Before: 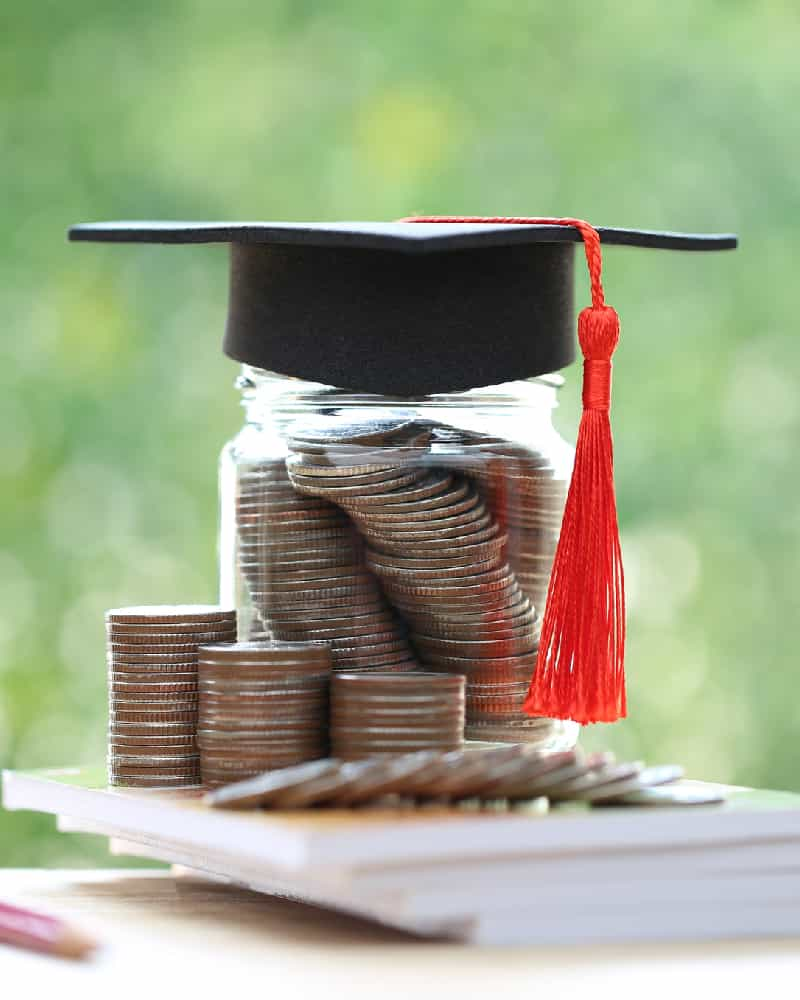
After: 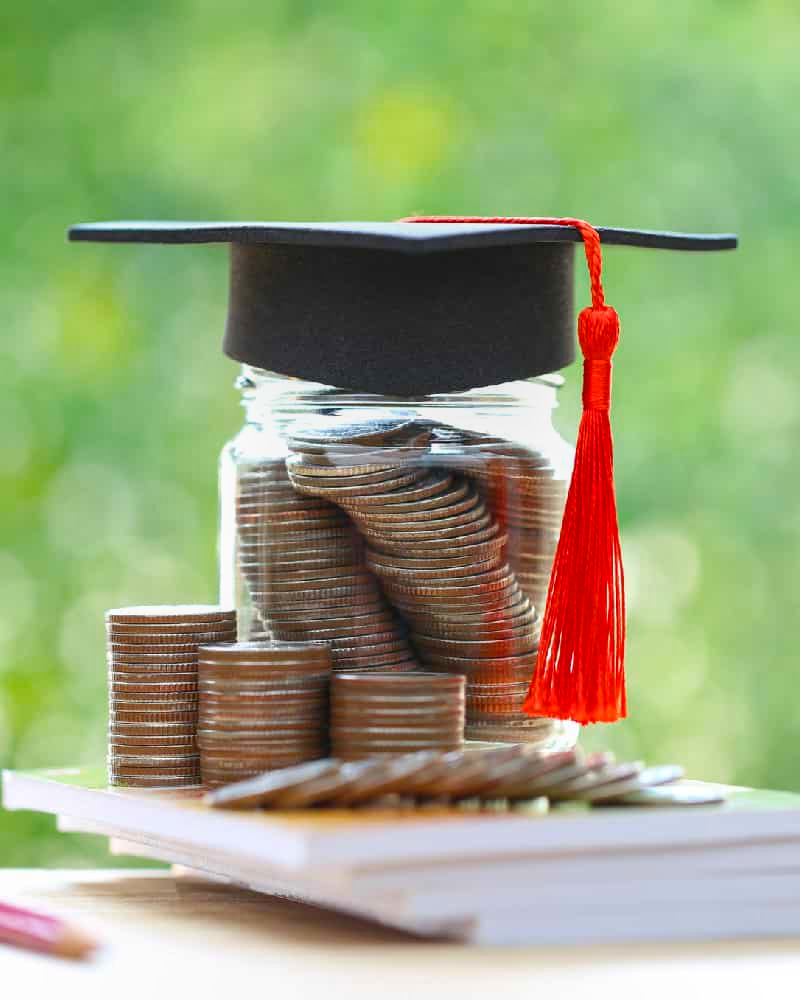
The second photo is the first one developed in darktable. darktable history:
local contrast: detail 109%
color balance rgb: linear chroma grading › global chroma 20.138%, perceptual saturation grading › global saturation 14.641%
